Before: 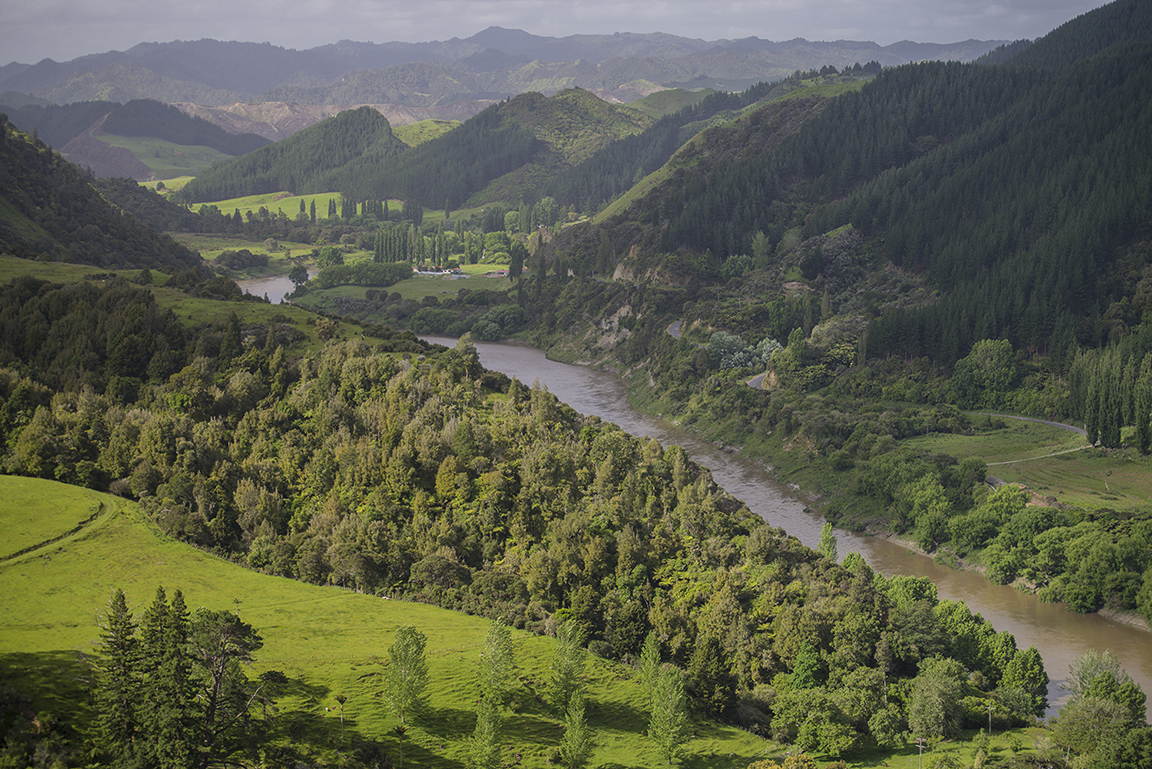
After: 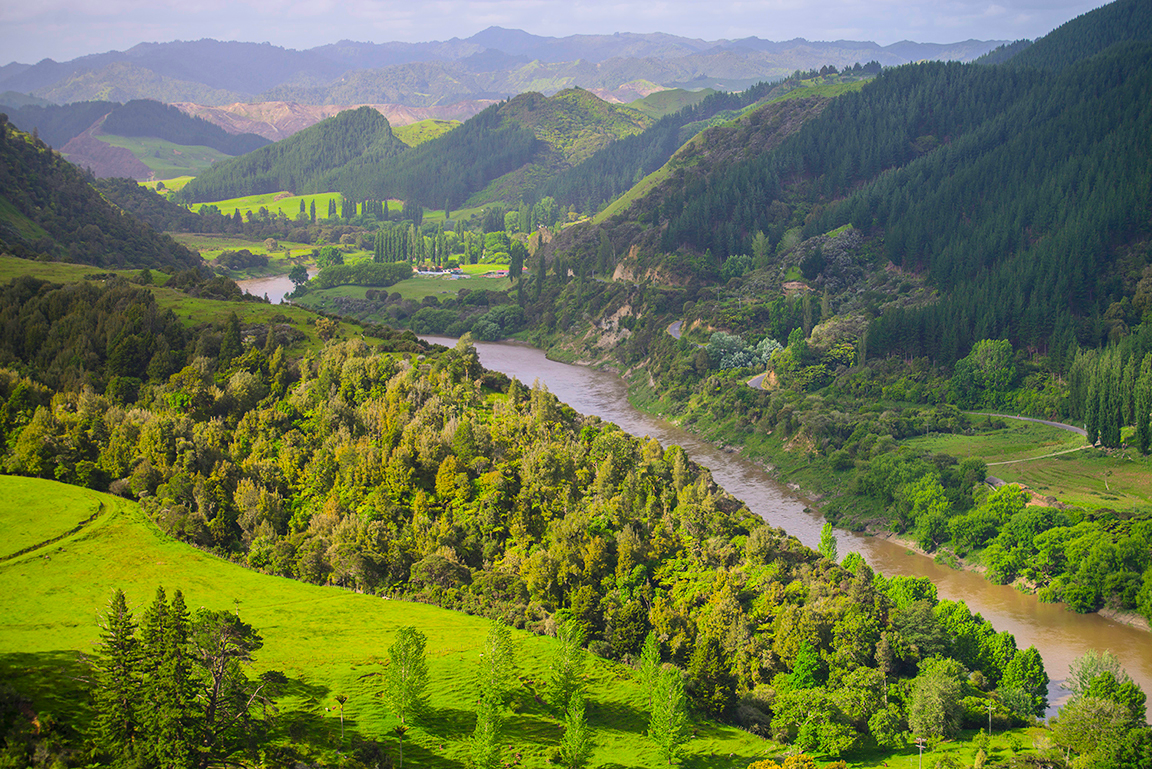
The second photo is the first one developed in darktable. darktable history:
contrast brightness saturation: contrast 0.2, brightness 0.2, saturation 0.8
color balance: output saturation 98.5%
